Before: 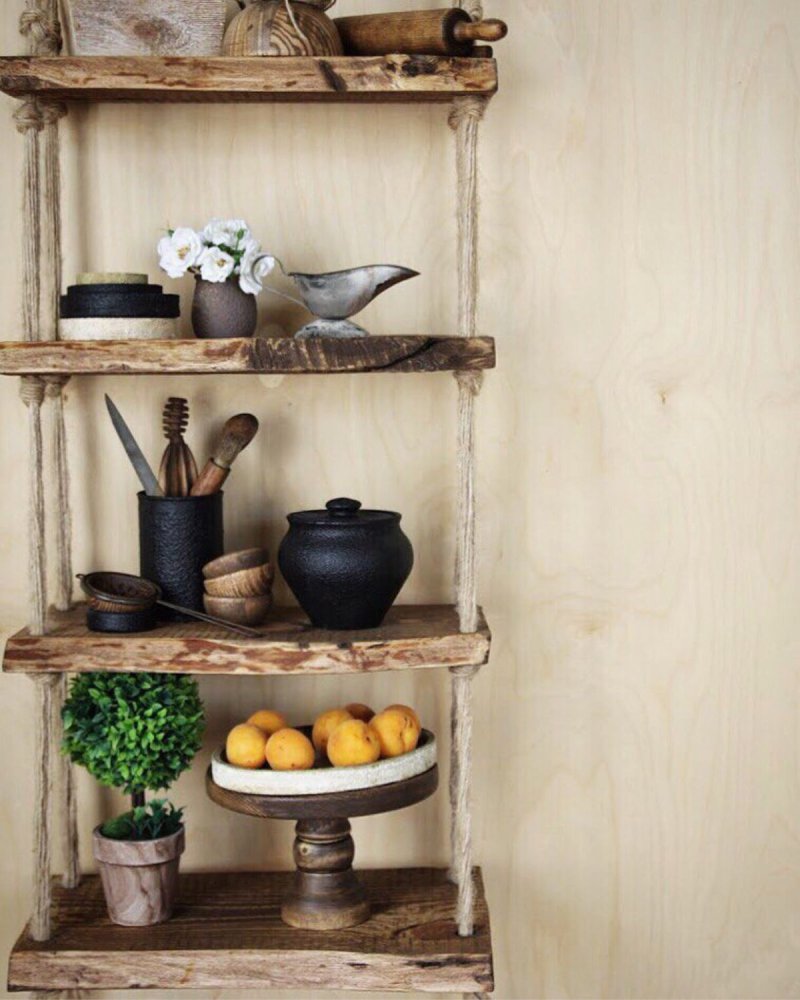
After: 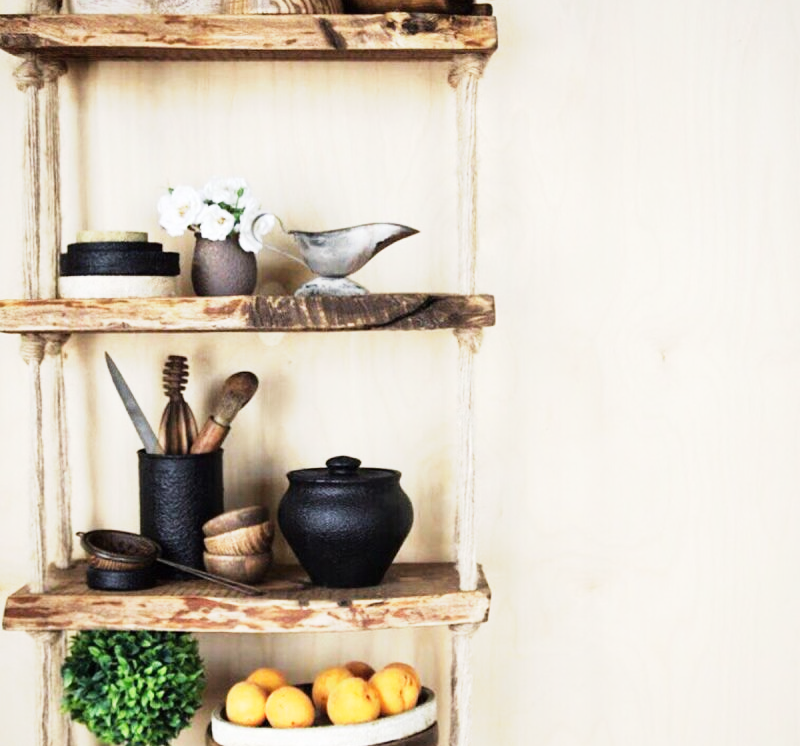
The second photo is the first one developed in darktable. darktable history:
tone equalizer: -8 EV -0.784 EV, -7 EV -0.688 EV, -6 EV -0.607 EV, -5 EV -0.371 EV, -3 EV 0.365 EV, -2 EV 0.6 EV, -1 EV 0.683 EV, +0 EV 0.772 EV
base curve: curves: ch0 [(0, 0) (0.088, 0.125) (0.176, 0.251) (0.354, 0.501) (0.613, 0.749) (1, 0.877)], preserve colors none
crop: top 4.226%, bottom 21.174%
